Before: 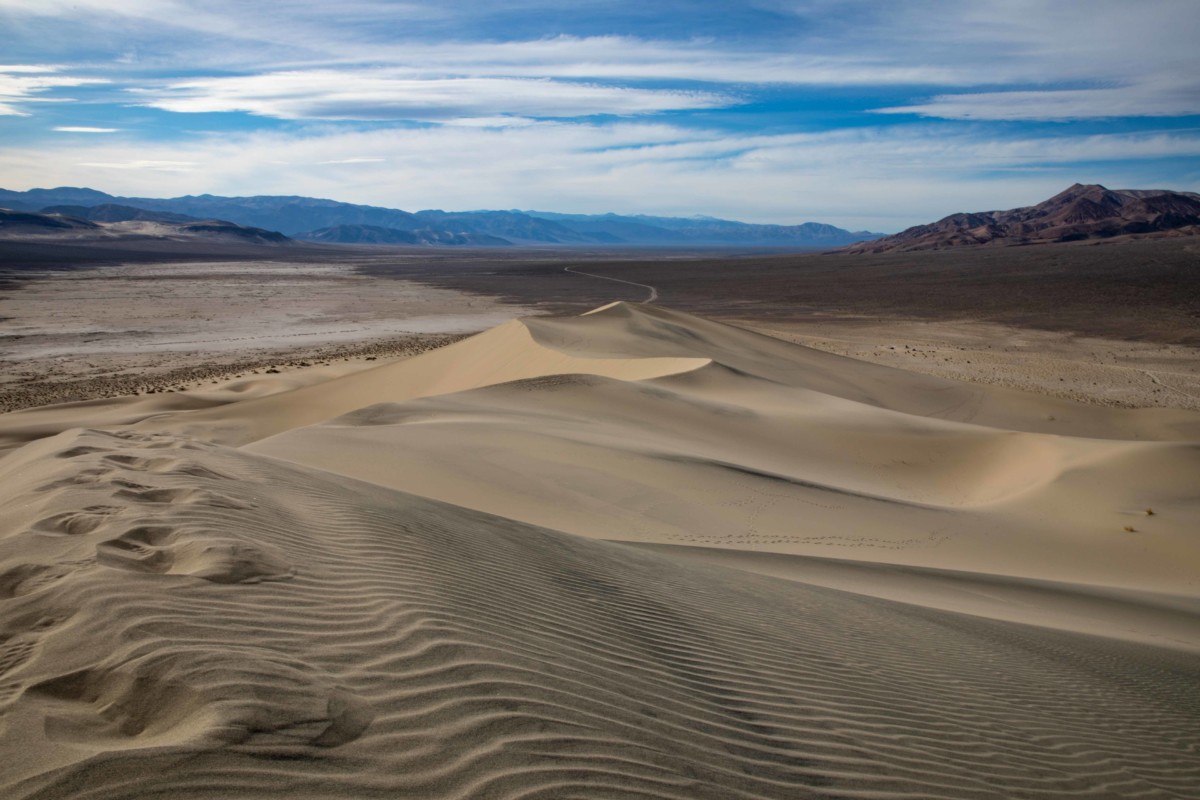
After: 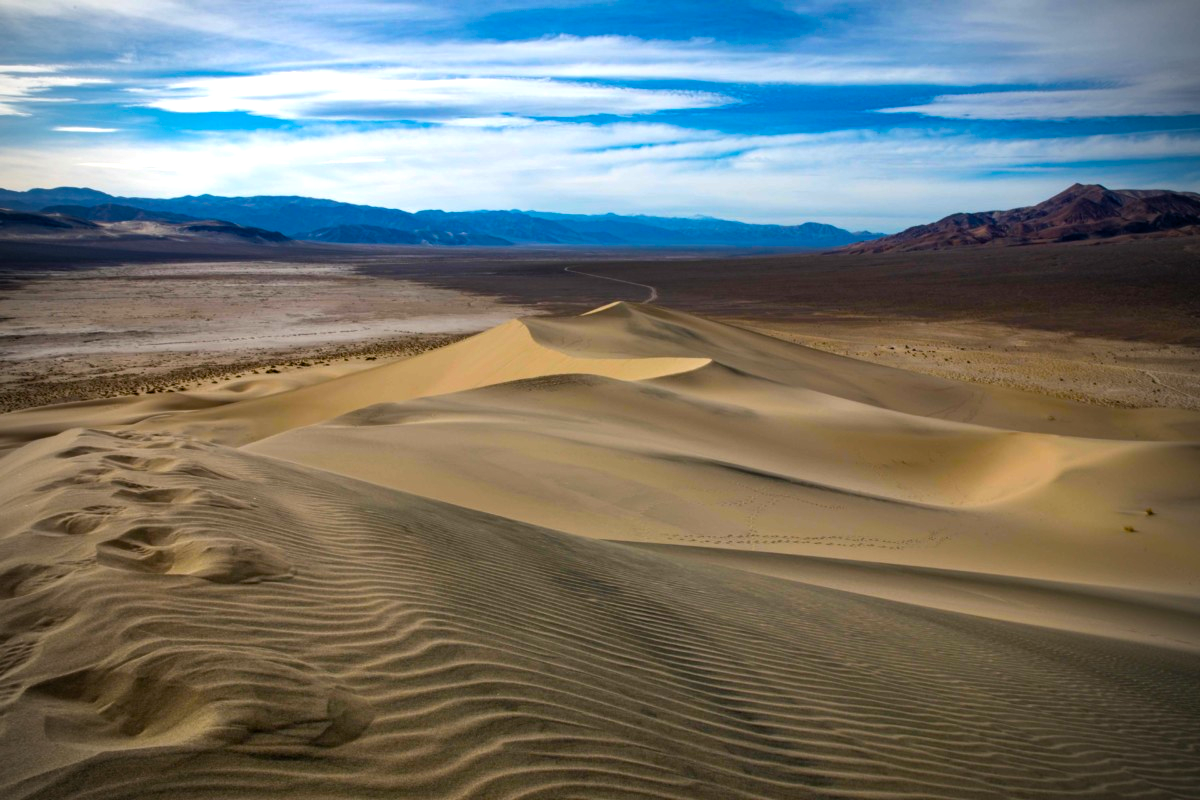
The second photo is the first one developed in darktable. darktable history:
vignetting: on, module defaults
color balance rgb: linear chroma grading › global chroma 9%, perceptual saturation grading › global saturation 36%, perceptual saturation grading › shadows 35%, perceptual brilliance grading › global brilliance 15%, perceptual brilliance grading › shadows -35%, global vibrance 15%
